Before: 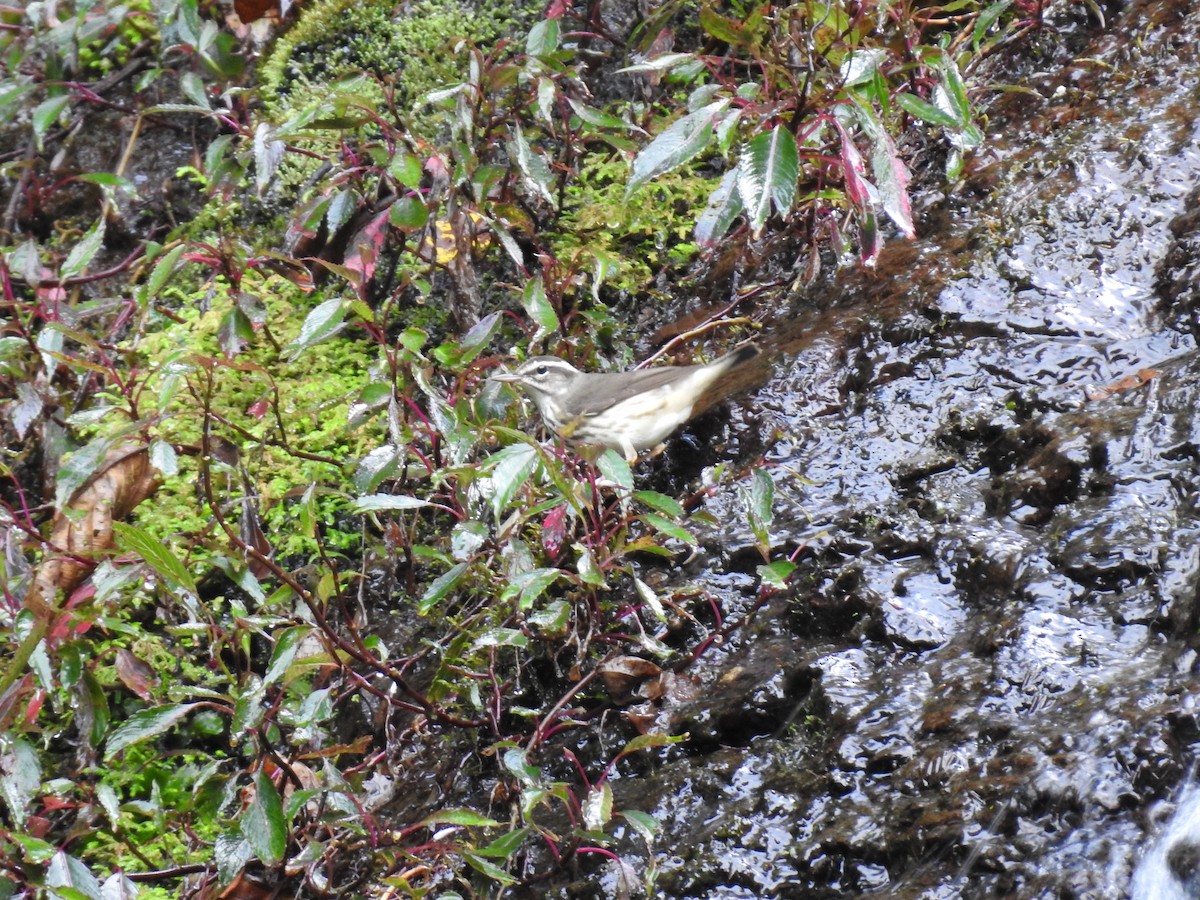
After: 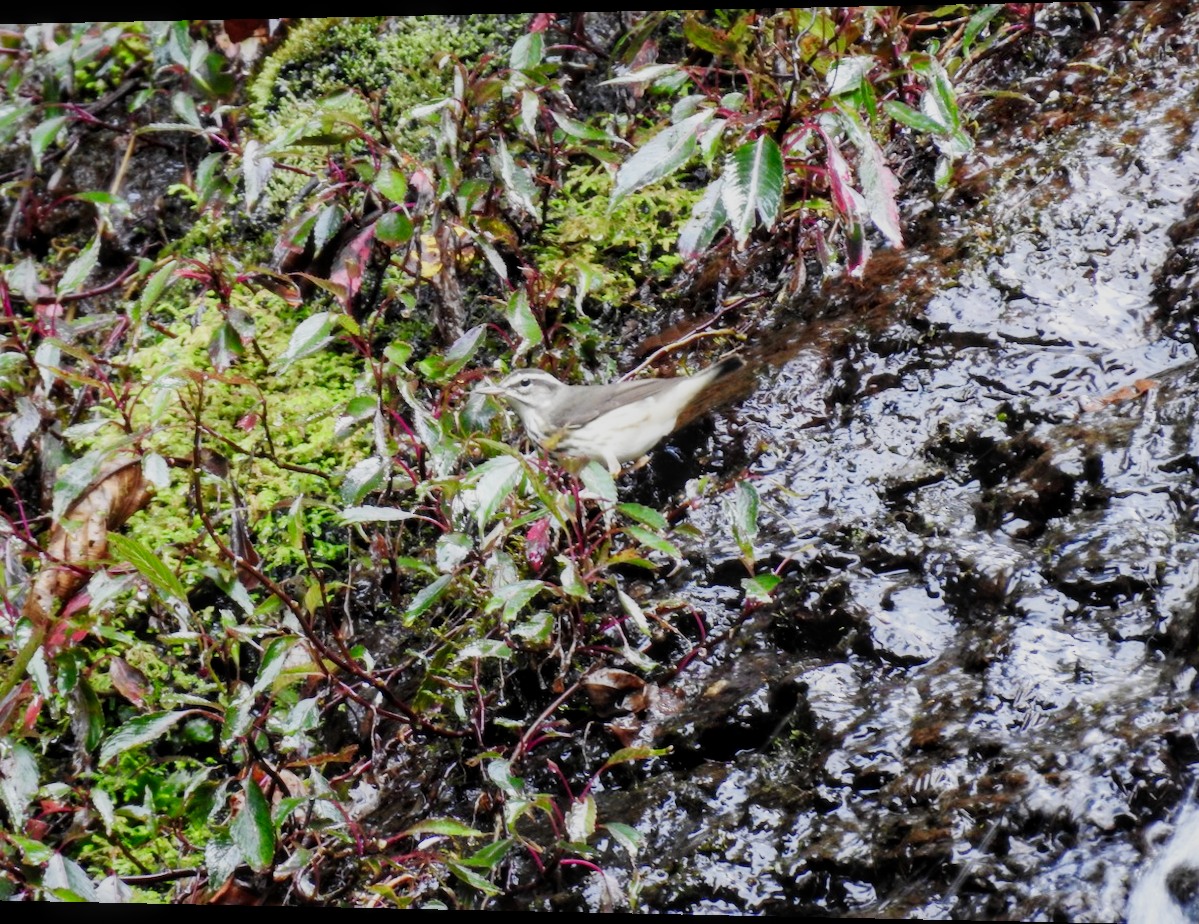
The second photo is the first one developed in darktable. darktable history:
local contrast: on, module defaults
rotate and perspective: lens shift (horizontal) -0.055, automatic cropping off
contrast equalizer: octaves 7, y [[0.502, 0.505, 0.512, 0.529, 0.564, 0.588], [0.5 ×6], [0.502, 0.505, 0.512, 0.529, 0.564, 0.588], [0, 0.001, 0.001, 0.004, 0.008, 0.011], [0, 0.001, 0.001, 0.004, 0.008, 0.011]], mix -1
sigmoid: contrast 1.7, skew -0.2, preserve hue 0%, red attenuation 0.1, red rotation 0.035, green attenuation 0.1, green rotation -0.017, blue attenuation 0.15, blue rotation -0.052, base primaries Rec2020
